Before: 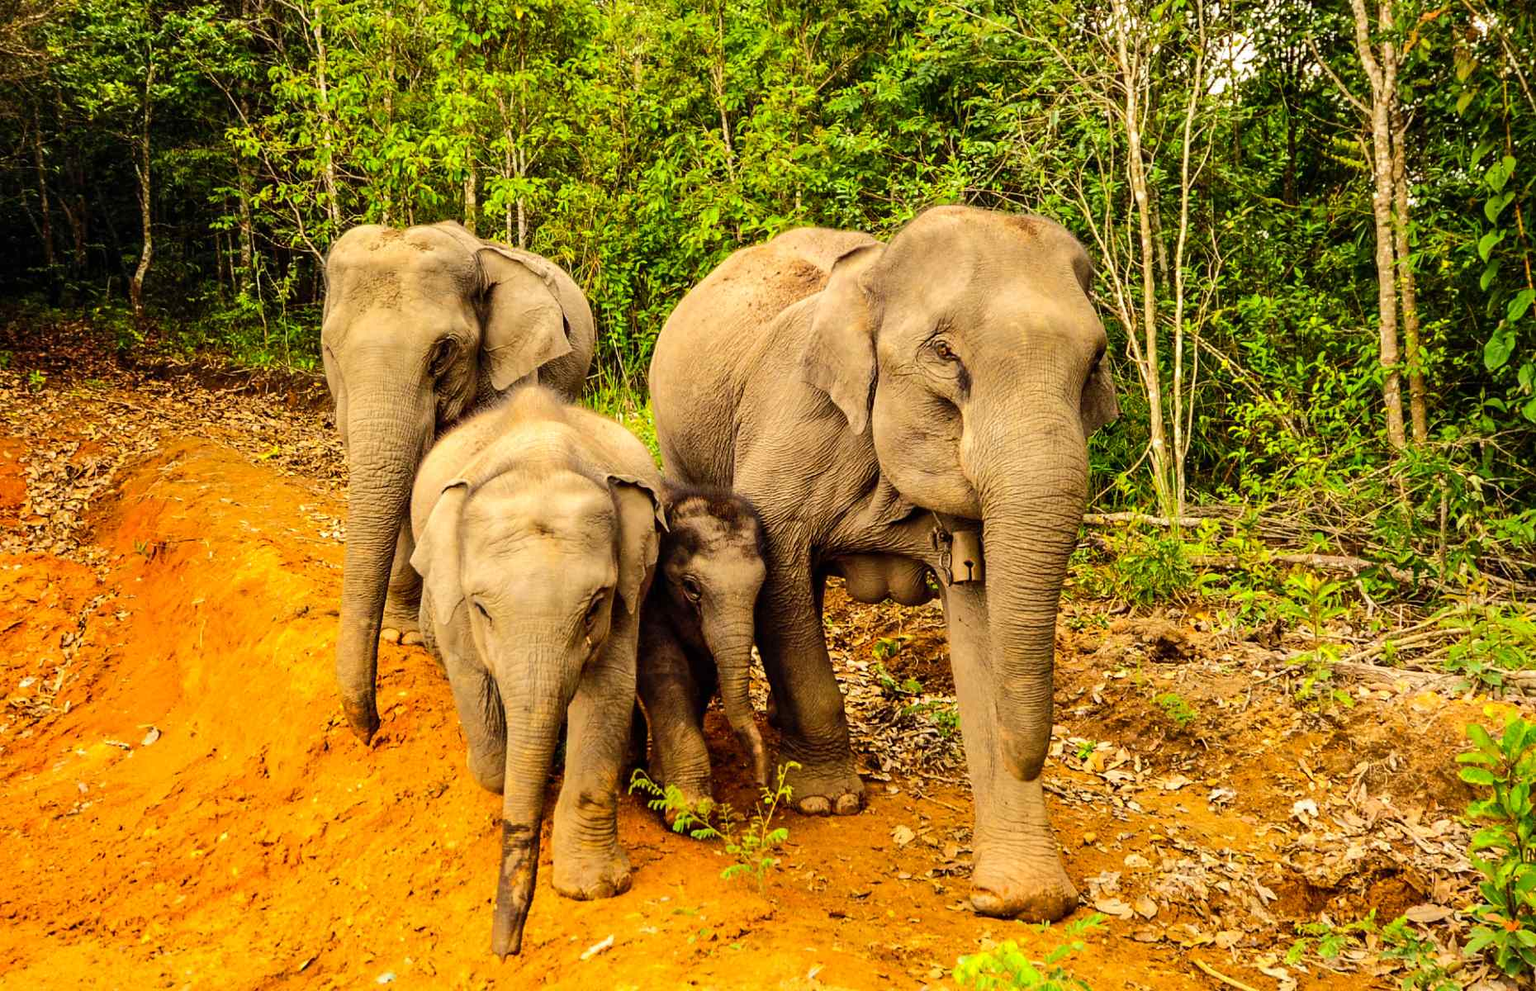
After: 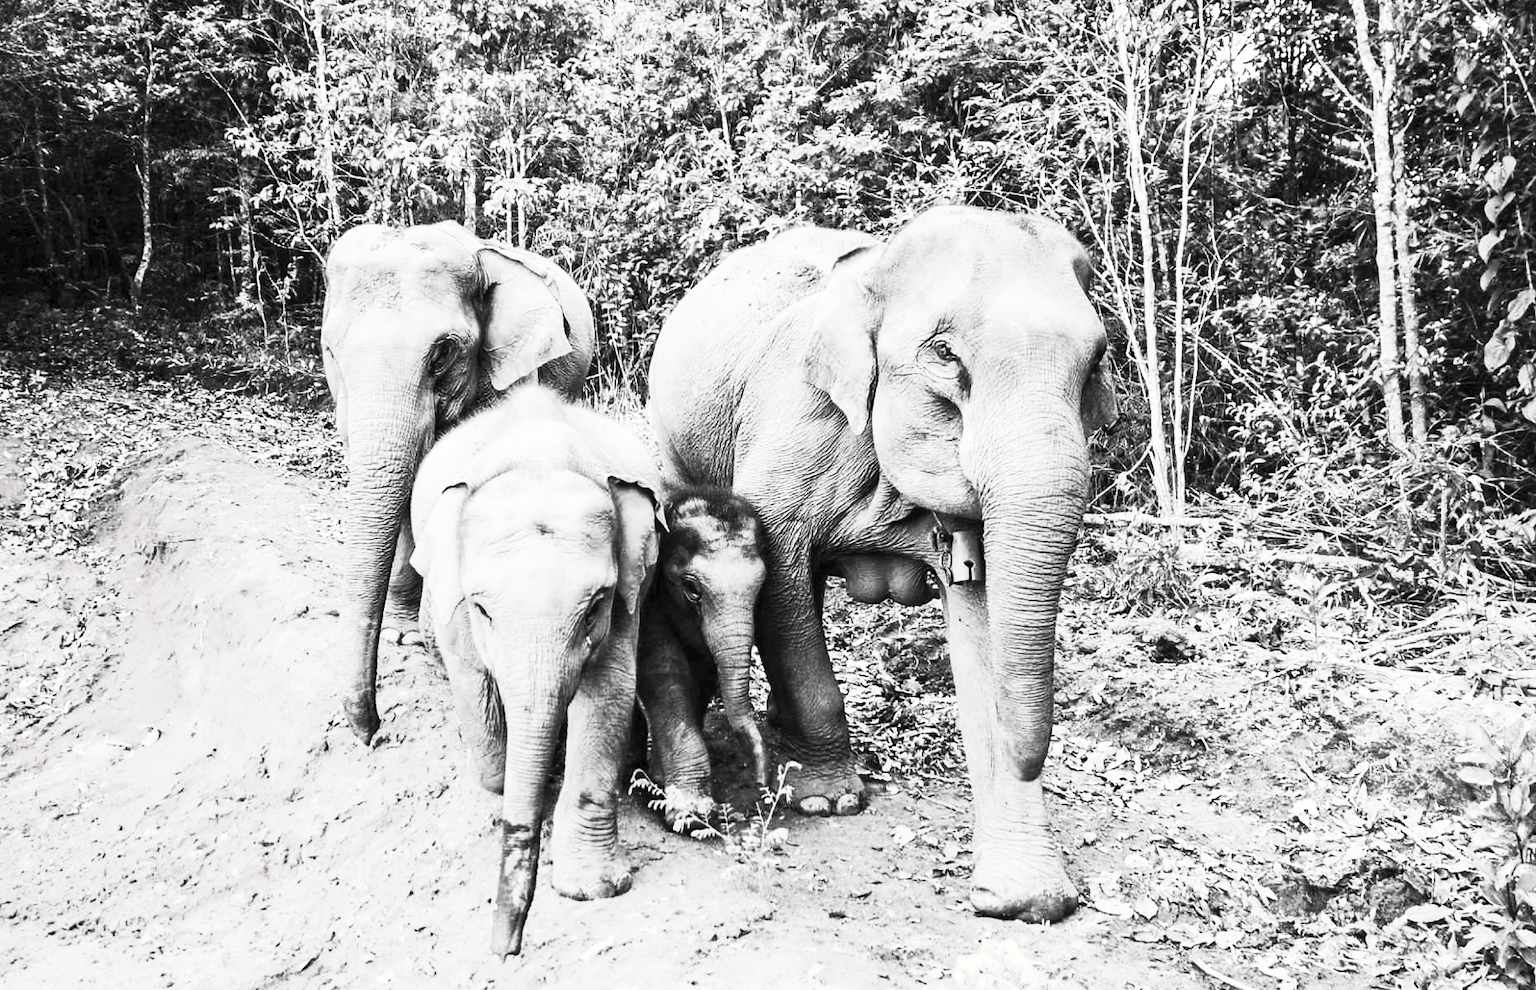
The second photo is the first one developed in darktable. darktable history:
contrast brightness saturation: contrast 0.526, brightness 0.487, saturation -0.987
